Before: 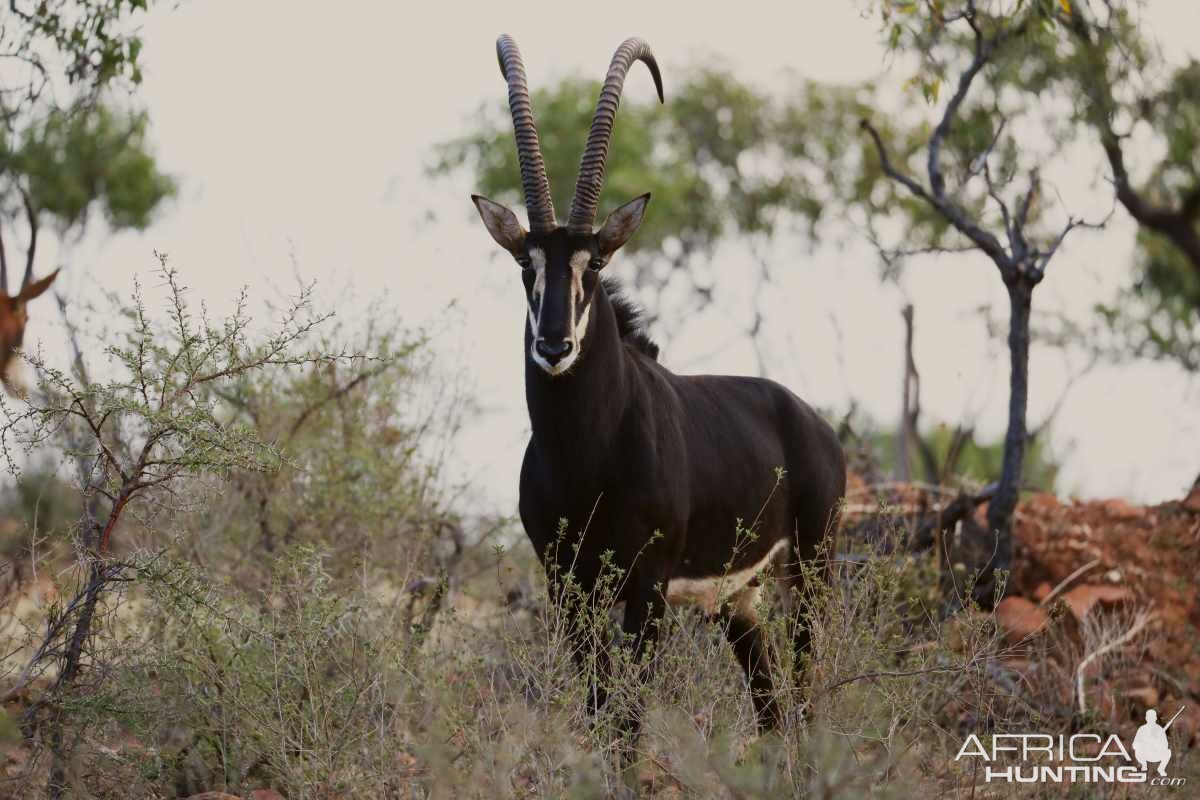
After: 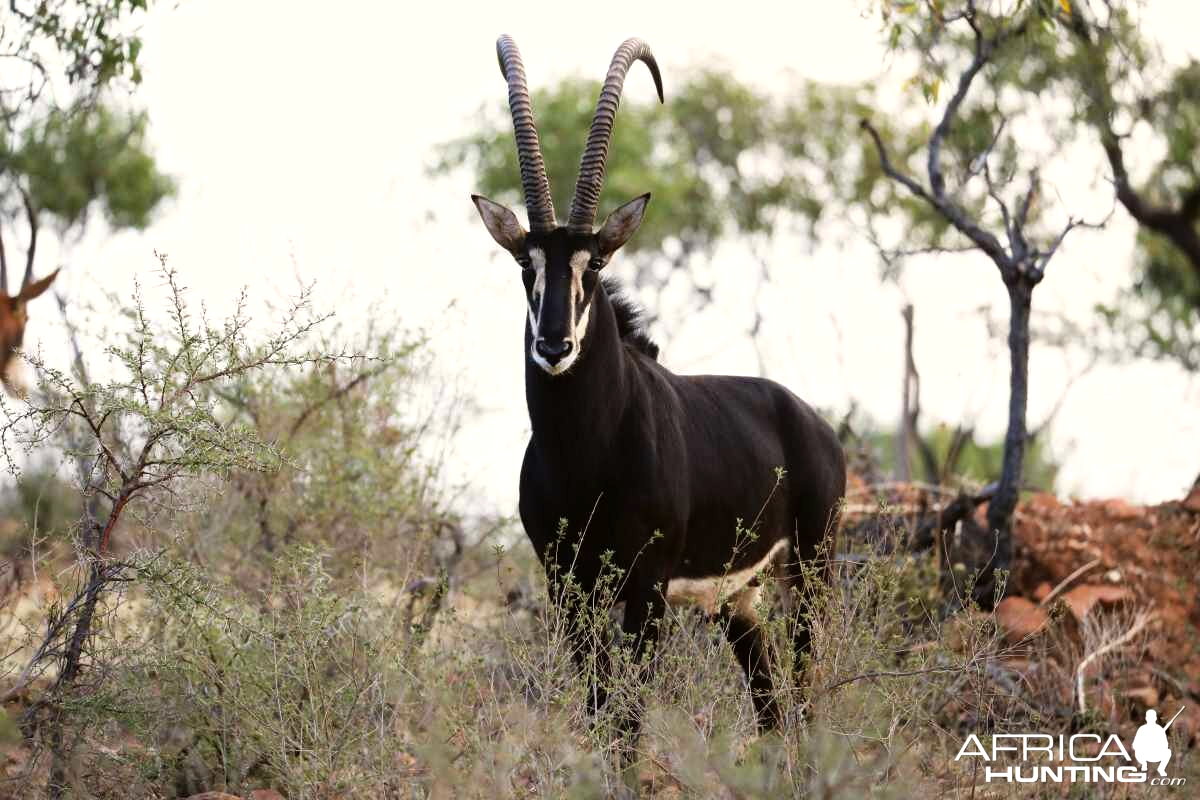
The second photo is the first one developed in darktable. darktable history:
tone equalizer: -8 EV -0.772 EV, -7 EV -0.674 EV, -6 EV -0.62 EV, -5 EV -0.402 EV, -3 EV 0.393 EV, -2 EV 0.6 EV, -1 EV 0.692 EV, +0 EV 0.72 EV
